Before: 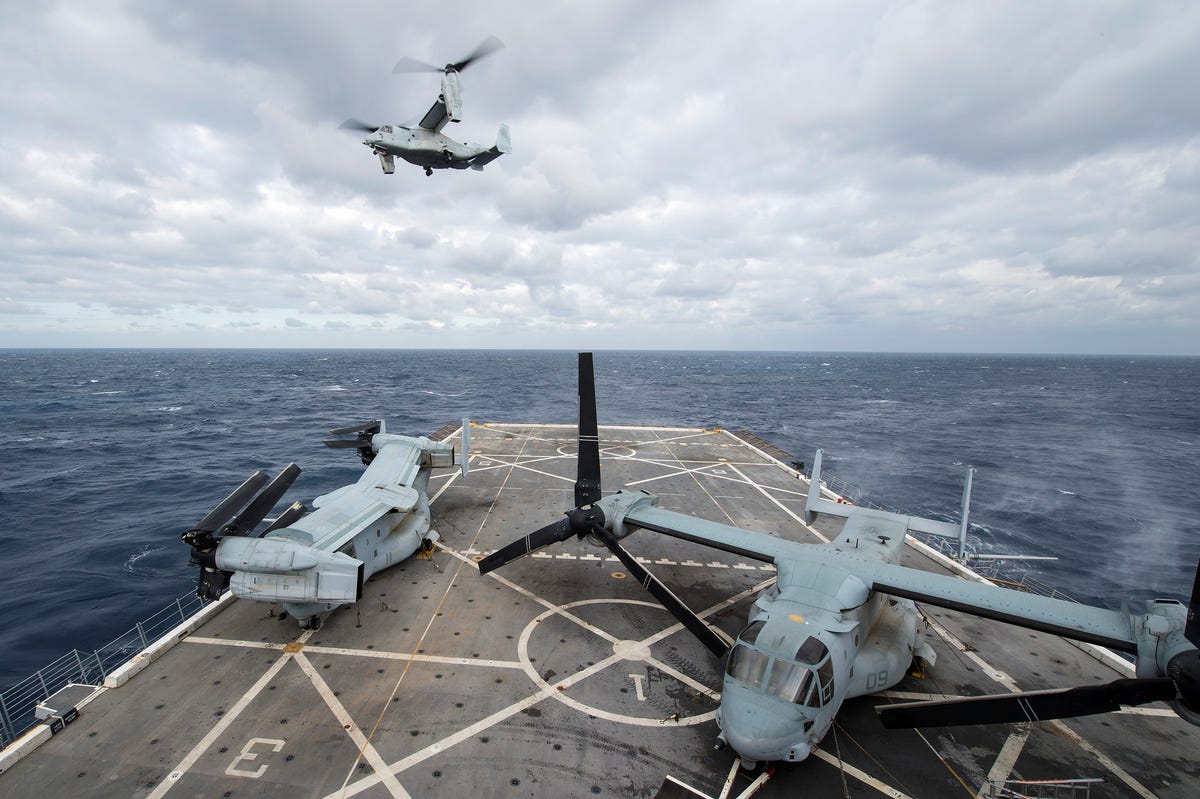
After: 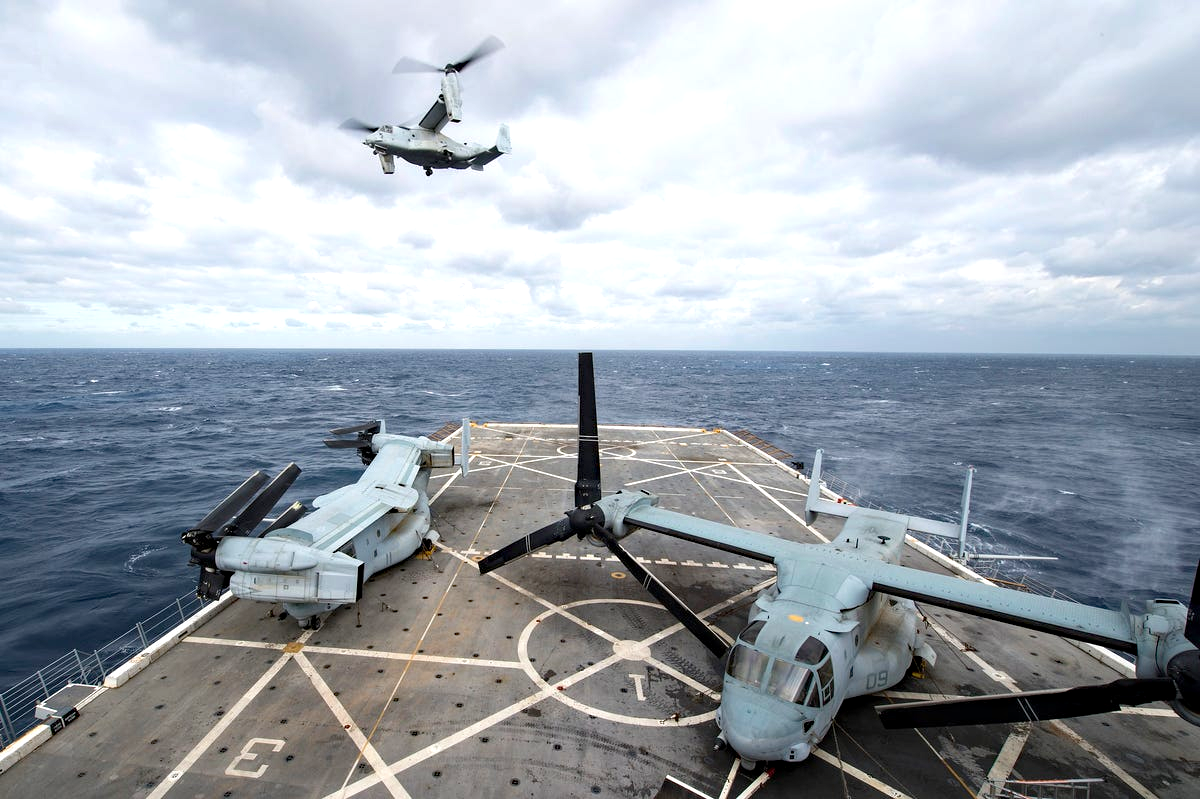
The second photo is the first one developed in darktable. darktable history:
exposure: black level correction 0.001, exposure 0.5 EV, compensate highlight preservation false
haze removal: compatibility mode true, adaptive false
